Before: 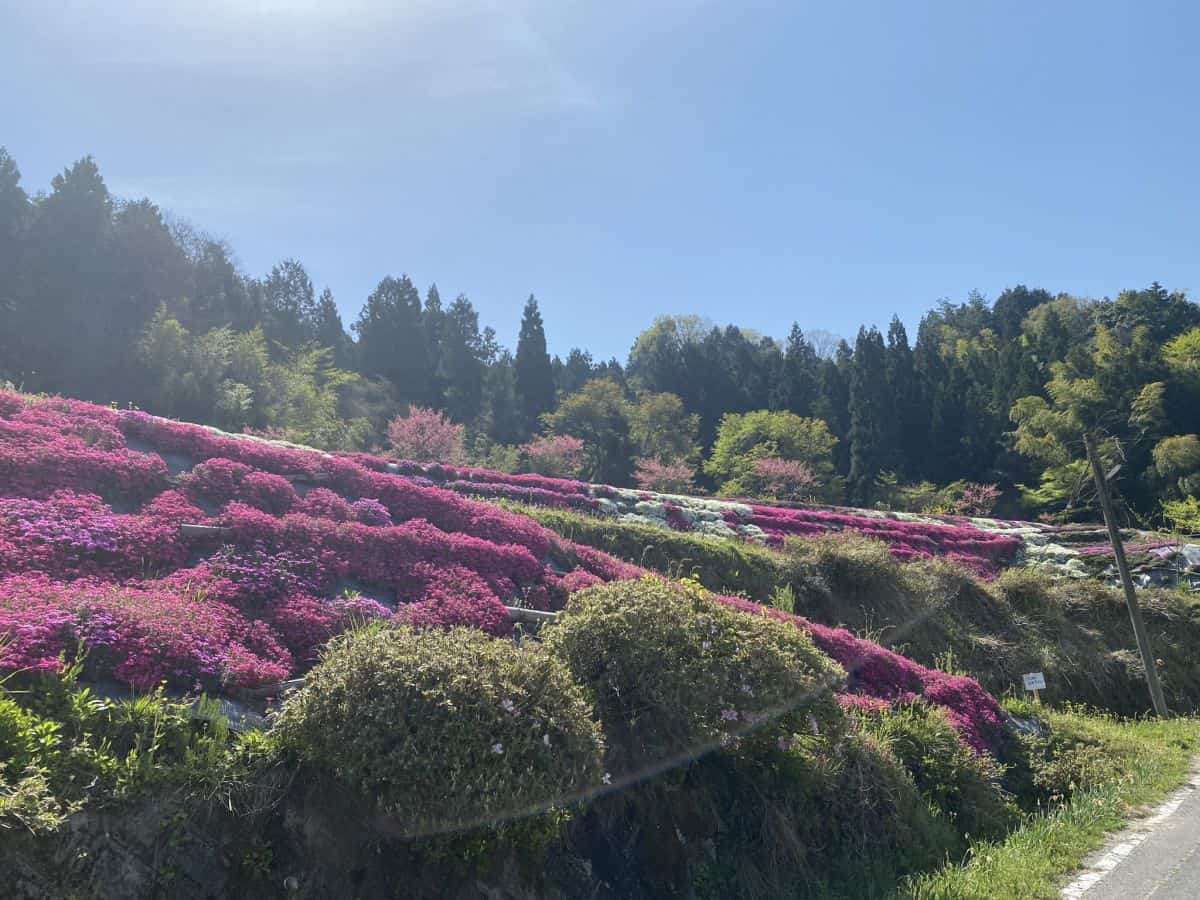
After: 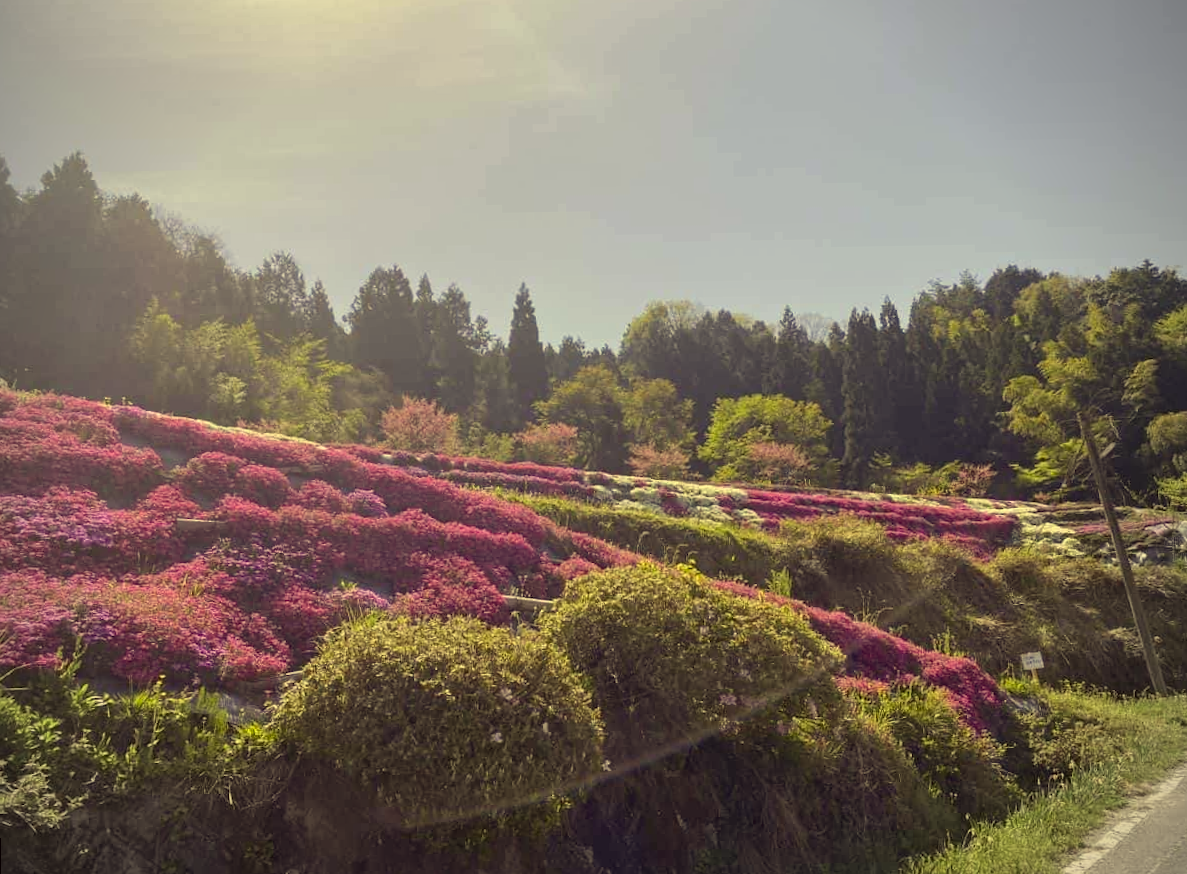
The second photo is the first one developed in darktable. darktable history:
color correction: highlights a* -0.482, highlights b* 40, shadows a* 9.8, shadows b* -0.161
vignetting: on, module defaults
rotate and perspective: rotation -1°, crop left 0.011, crop right 0.989, crop top 0.025, crop bottom 0.975
